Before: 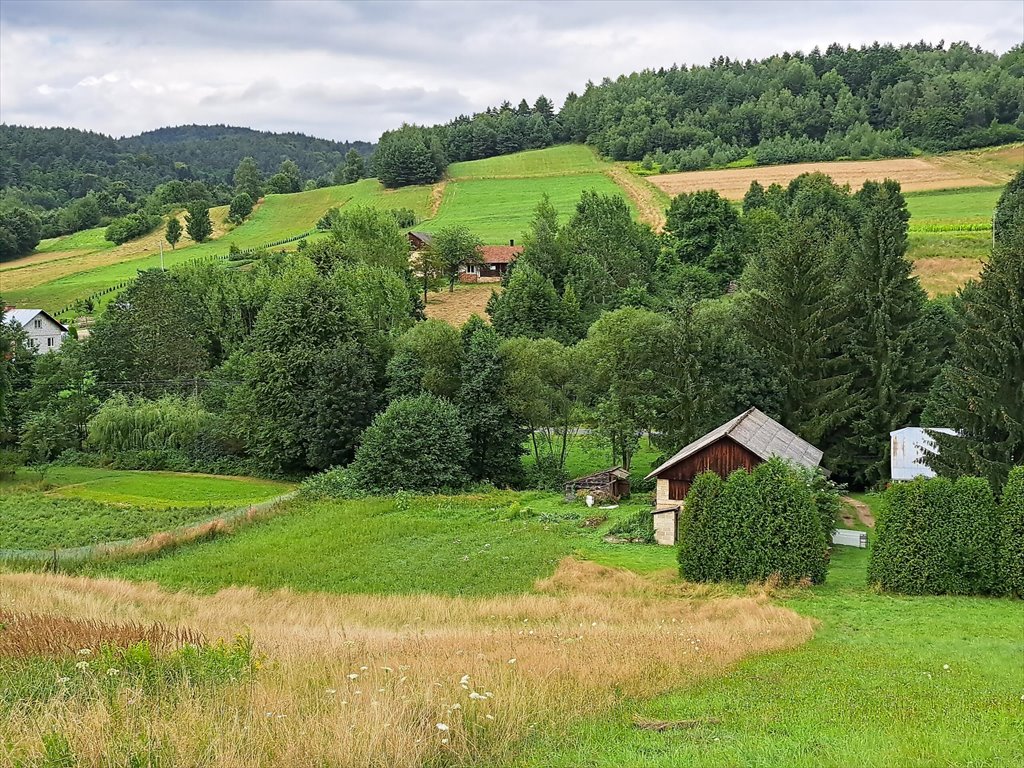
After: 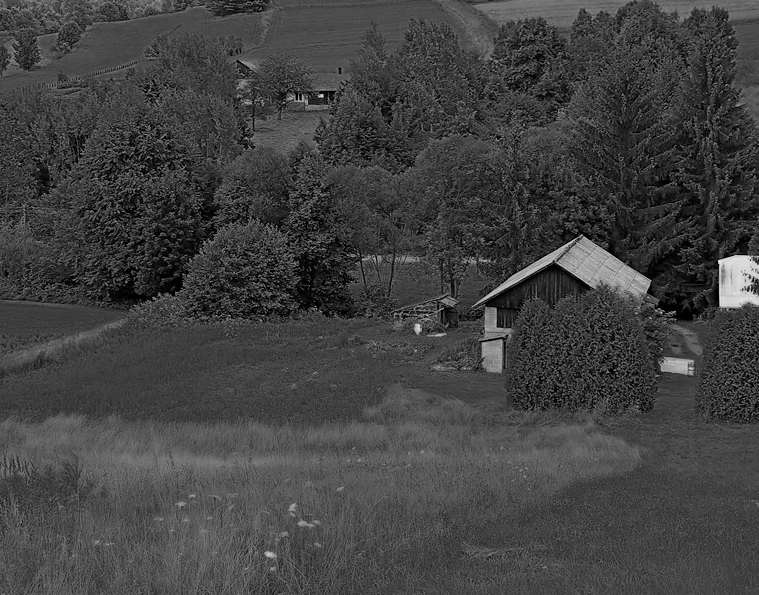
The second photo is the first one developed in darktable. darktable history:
color zones: curves: ch0 [(0.287, 0.048) (0.493, 0.484) (0.737, 0.816)]; ch1 [(0, 0) (0.143, 0) (0.286, 0) (0.429, 0) (0.571, 0) (0.714, 0) (0.857, 0)]
filmic rgb: middle gray luminance 18.27%, black relative exposure -8.94 EV, white relative exposure 3.74 EV, target black luminance 0%, hardness 4.87, latitude 67.98%, contrast 0.95, highlights saturation mix 21.08%, shadows ↔ highlights balance 21.08%
crop: left 16.838%, top 22.433%, right 9.027%
